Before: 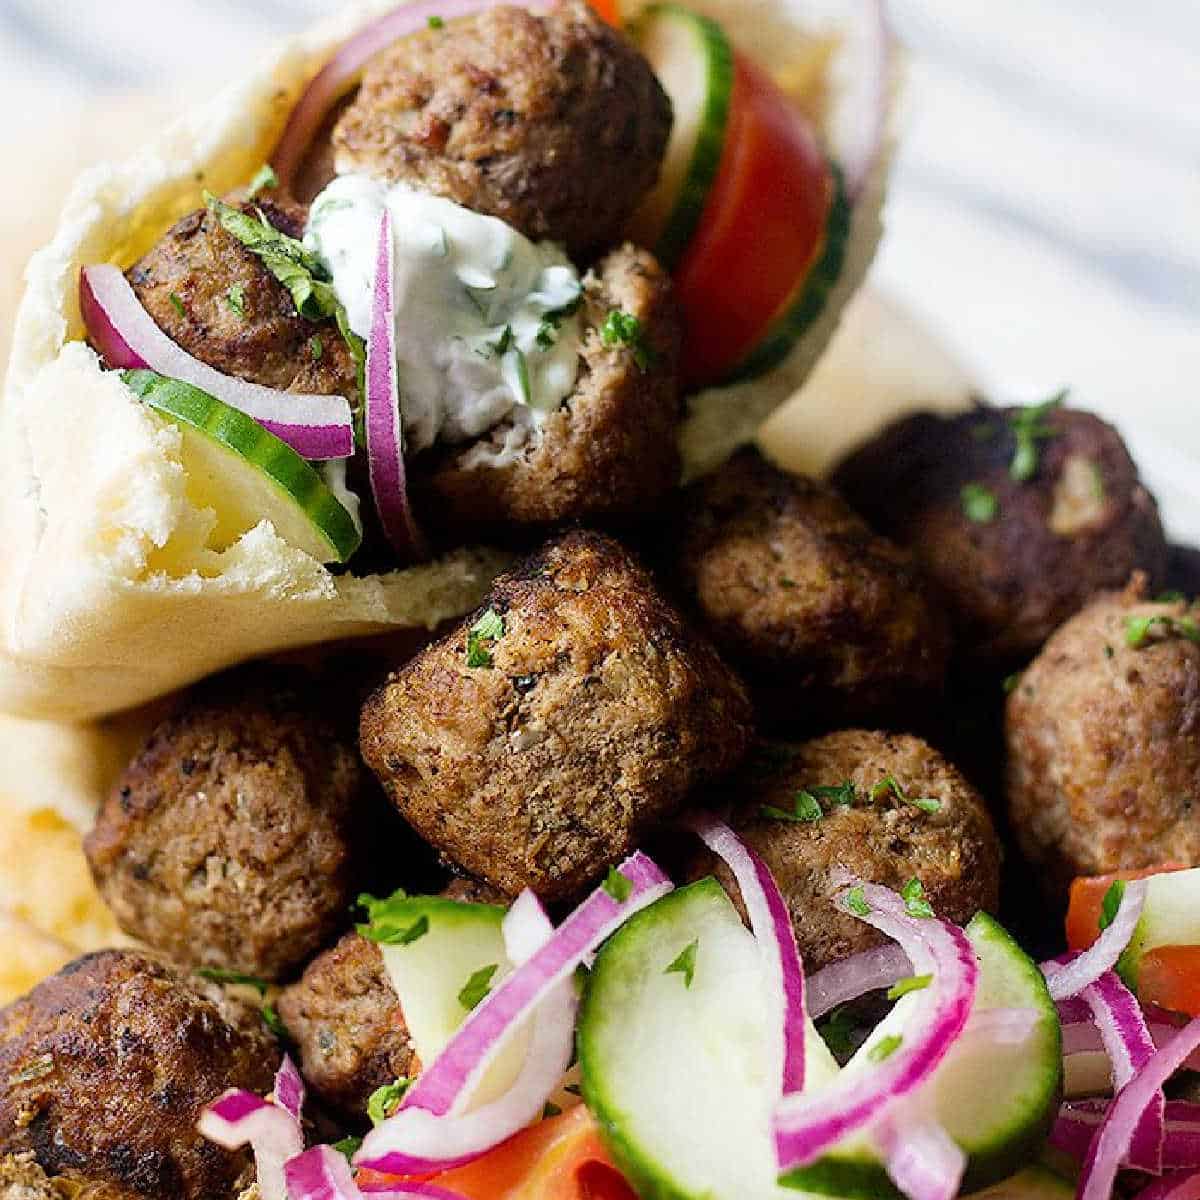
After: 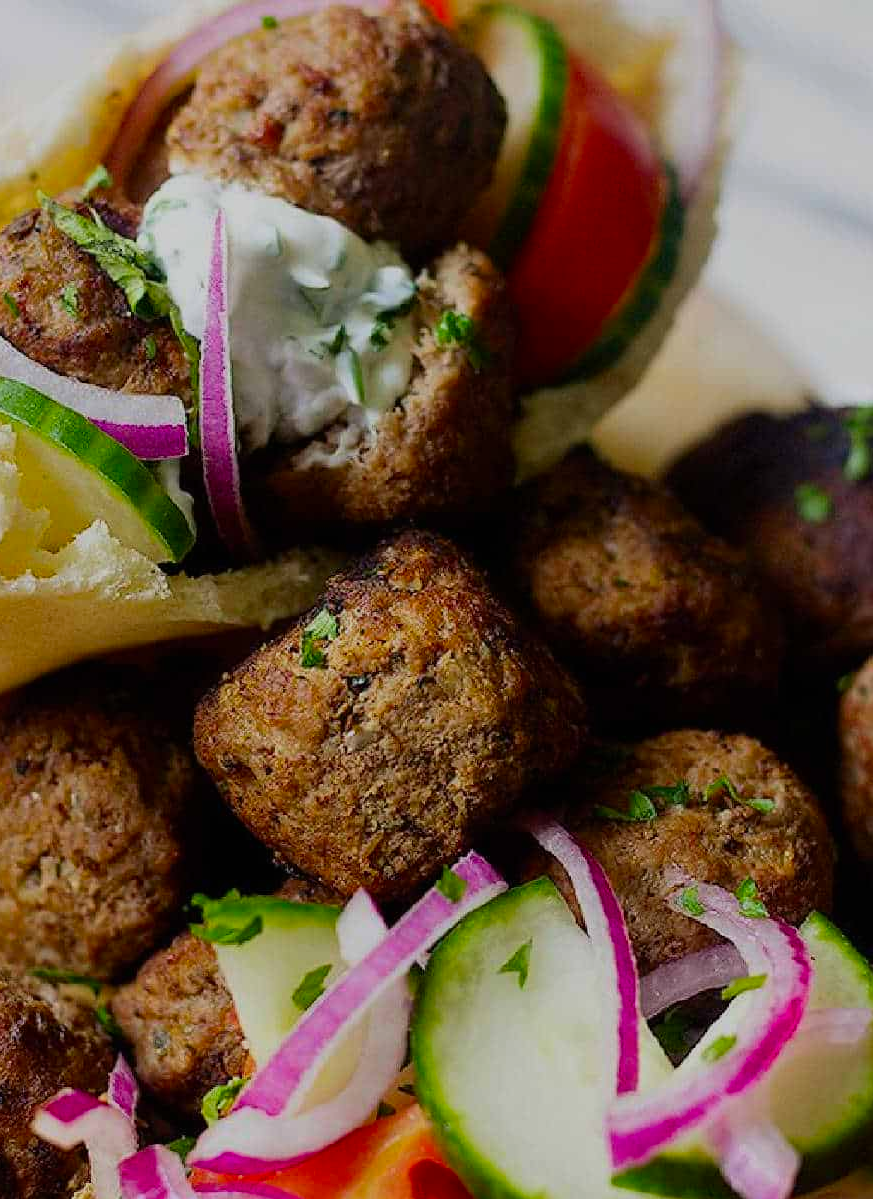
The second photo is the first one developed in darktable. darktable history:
exposure: black level correction 0, exposure -0.716 EV, compensate highlight preservation false
crop: left 13.871%, top 0%, right 13.303%
color correction: highlights b* -0.011, saturation 1.32
